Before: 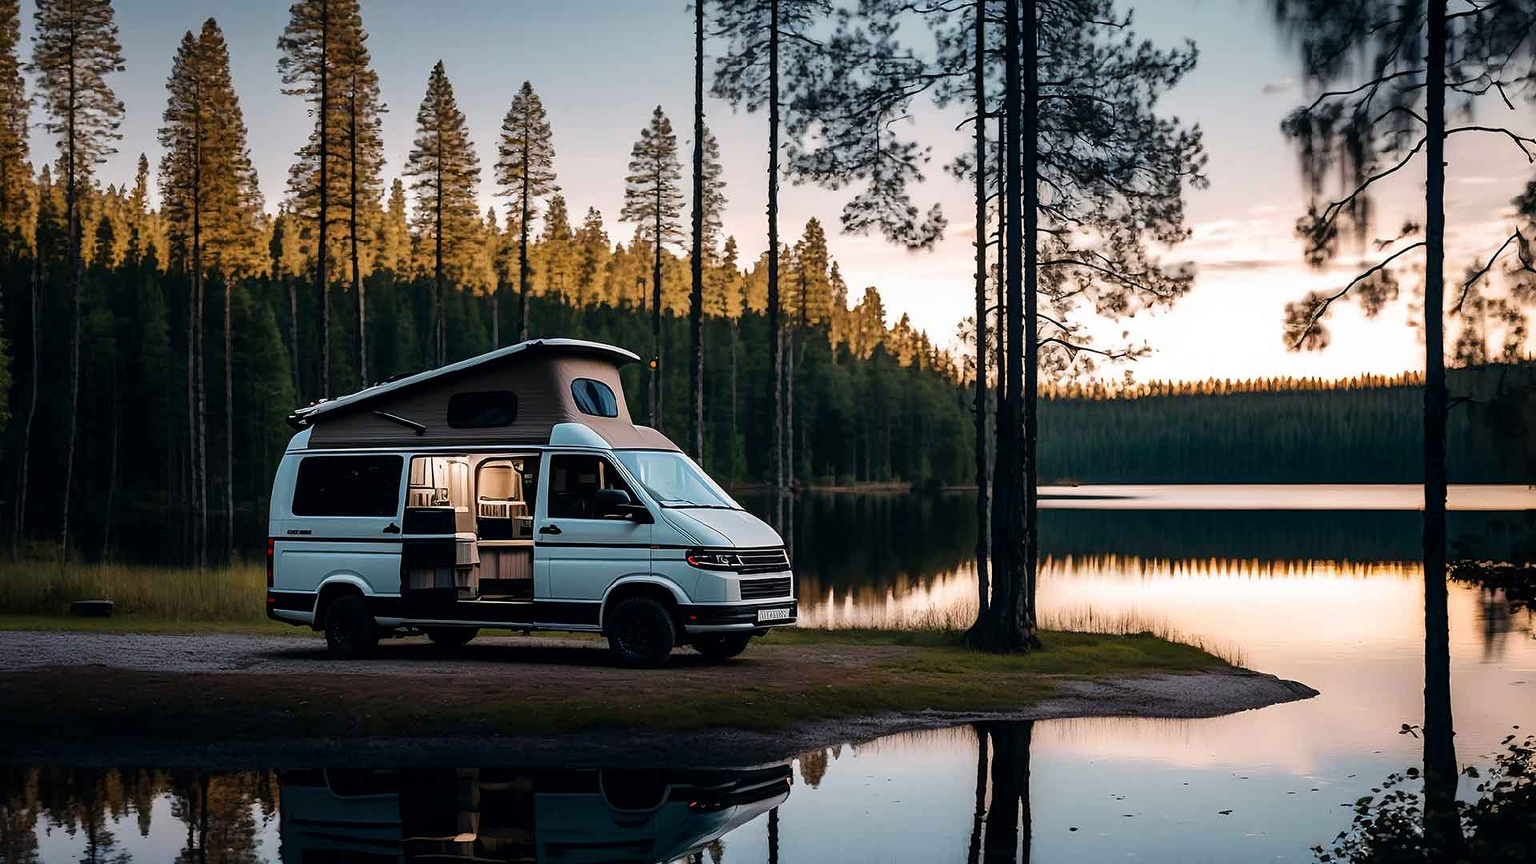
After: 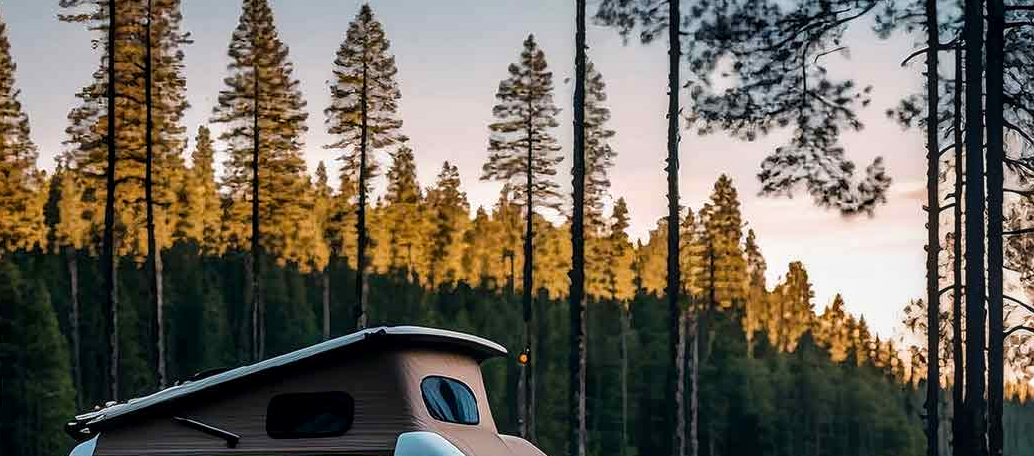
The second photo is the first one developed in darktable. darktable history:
crop: left 15.306%, top 9.065%, right 30.789%, bottom 48.638%
color balance rgb: perceptual saturation grading › global saturation 10%, global vibrance 10%
exposure: exposure -0.01 EV, compensate highlight preservation false
local contrast: on, module defaults
